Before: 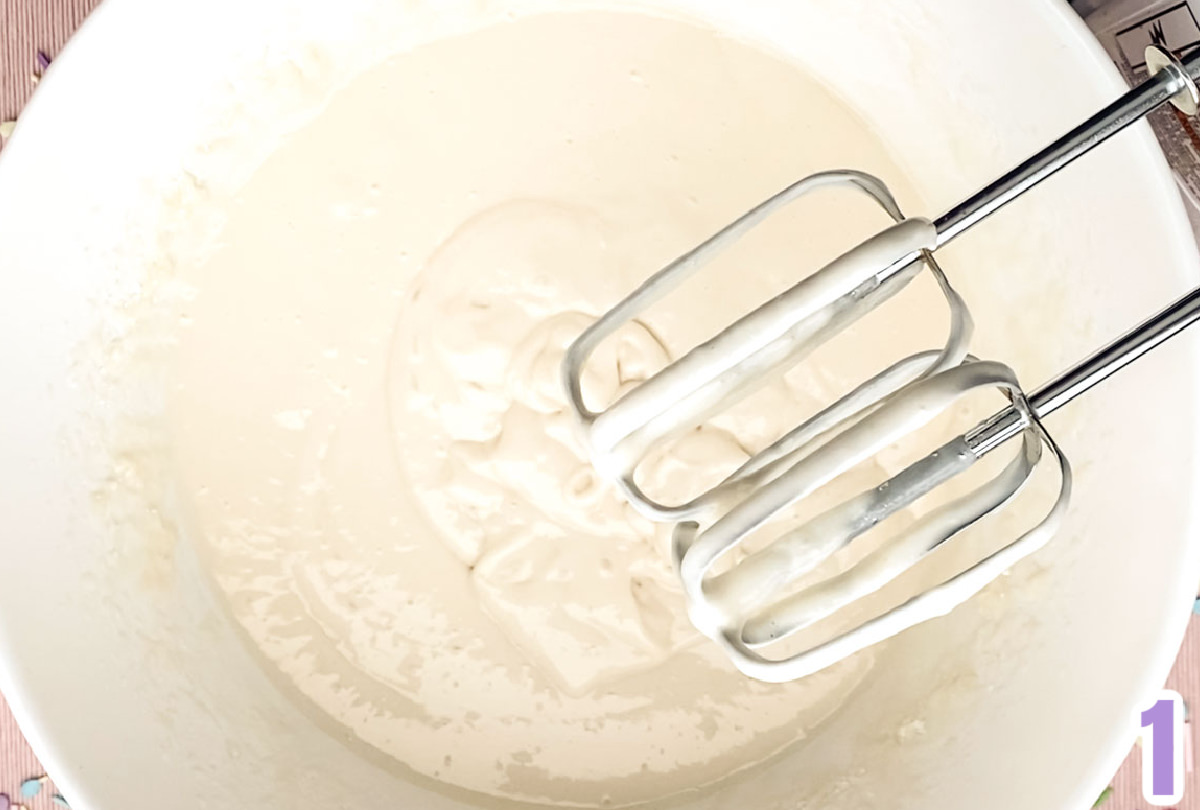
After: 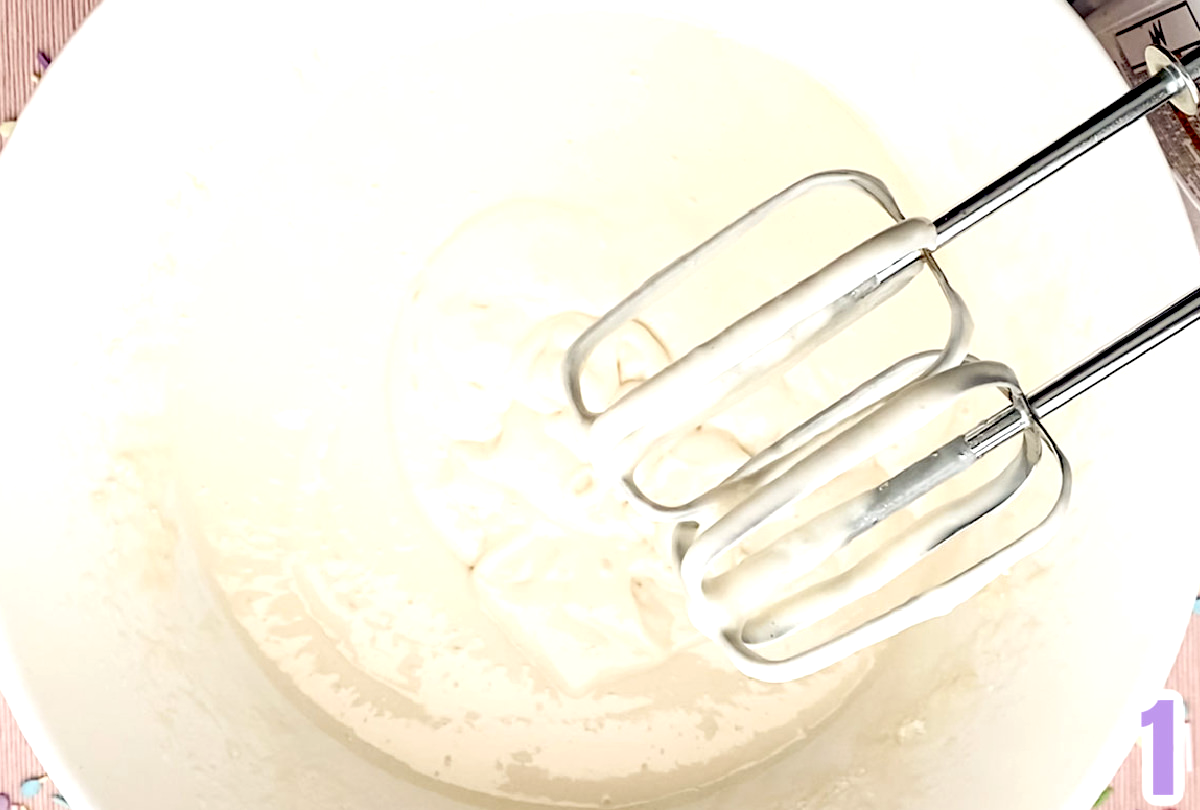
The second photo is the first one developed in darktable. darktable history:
exposure: black level correction 0.032, exposure 0.304 EV, compensate exposure bias true, compensate highlight preservation false
